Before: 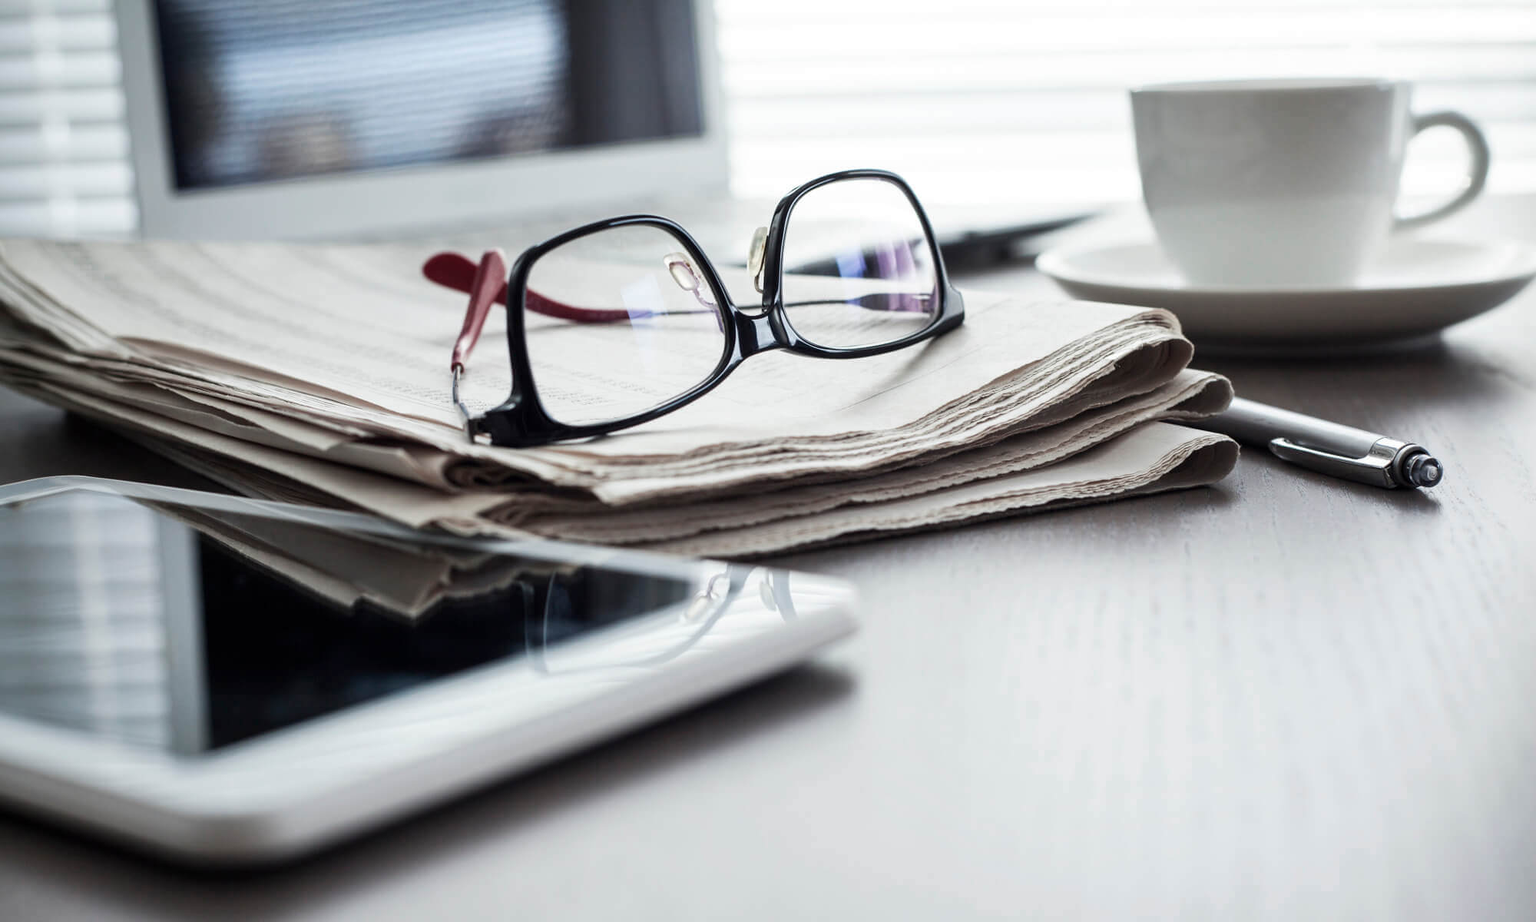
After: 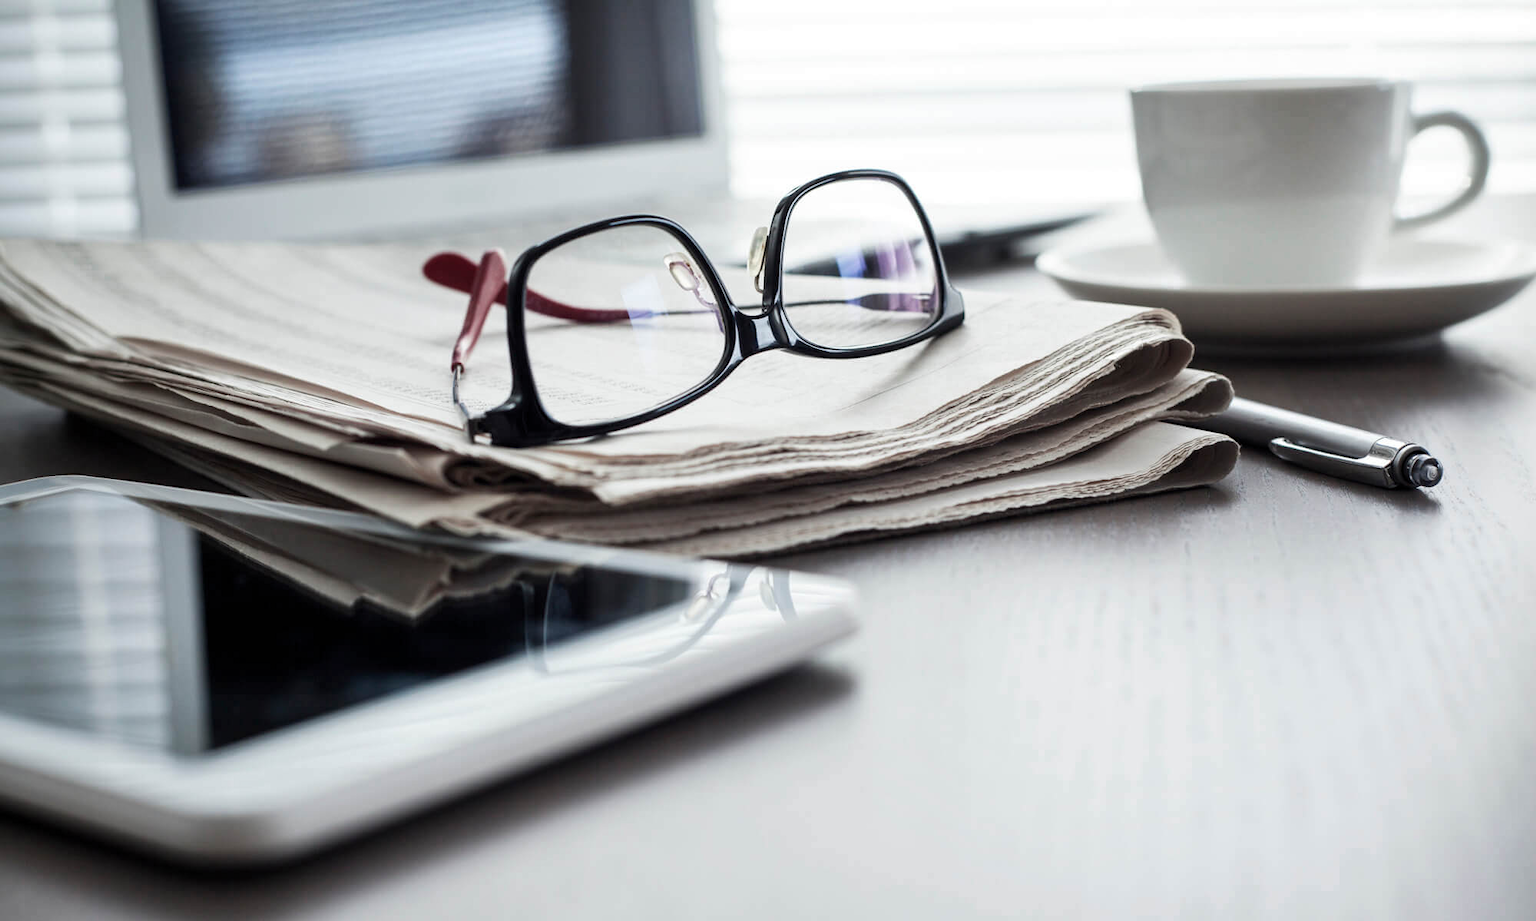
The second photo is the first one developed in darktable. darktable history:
tone equalizer: on, module defaults
levels: mode automatic, black 0.023%, white 99.97%, levels [0.062, 0.494, 0.925]
